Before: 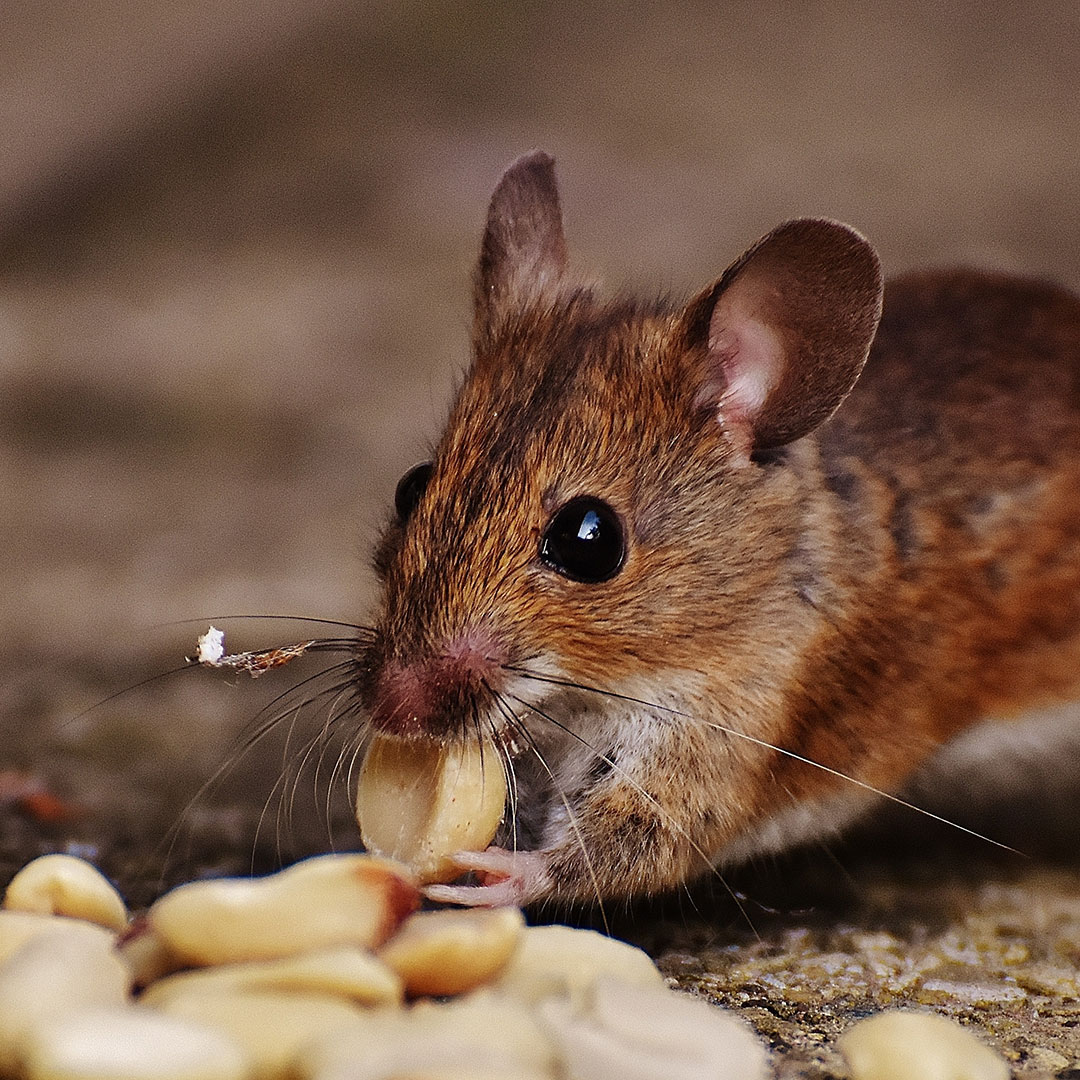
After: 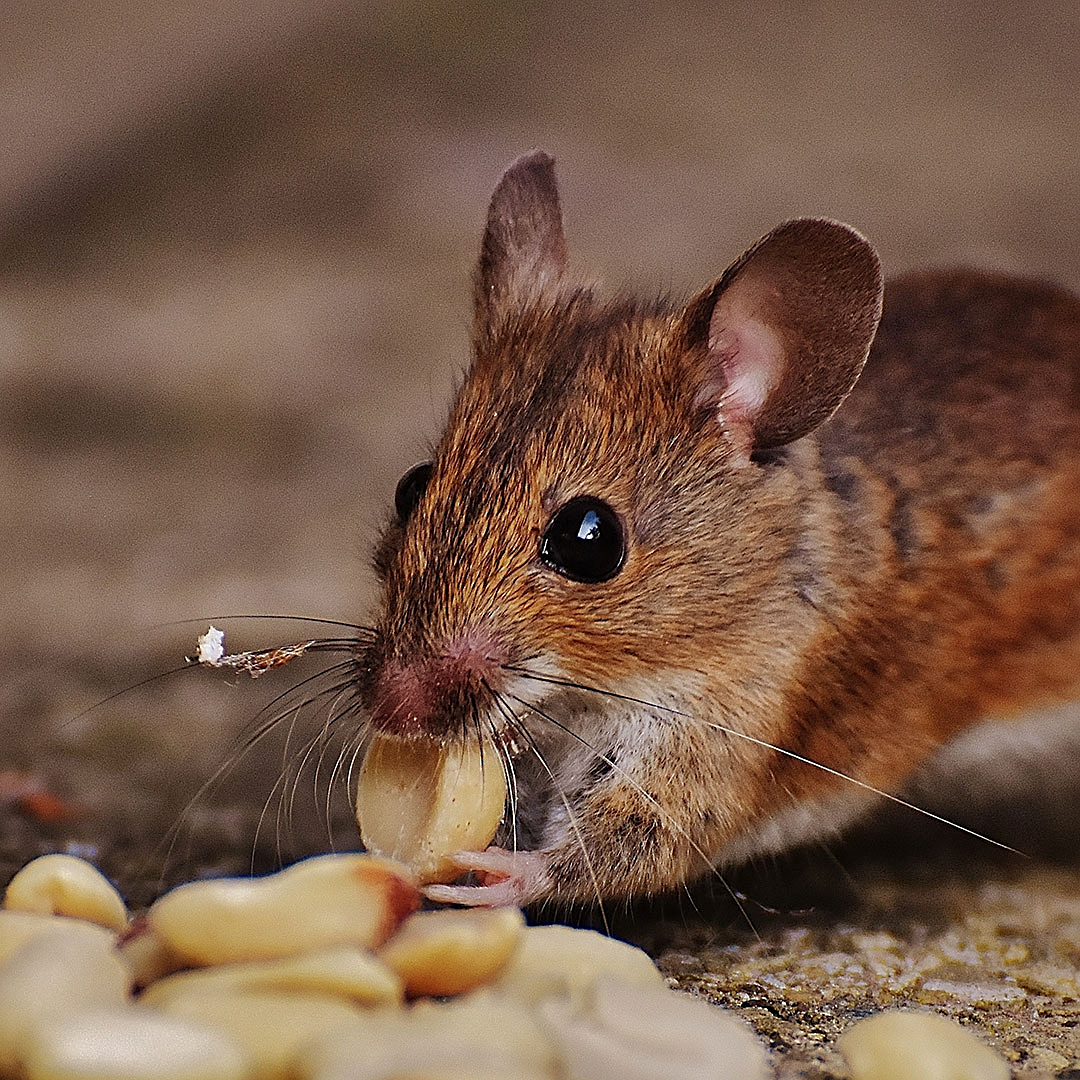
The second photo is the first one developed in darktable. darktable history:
contrast equalizer: y [[0.5, 0.5, 0.544, 0.569, 0.5, 0.5], [0.5 ×6], [0.5 ×6], [0 ×6], [0 ×6]], mix 0.134
sharpen: on, module defaults
shadows and highlights: shadows 40.31, highlights -59.8
